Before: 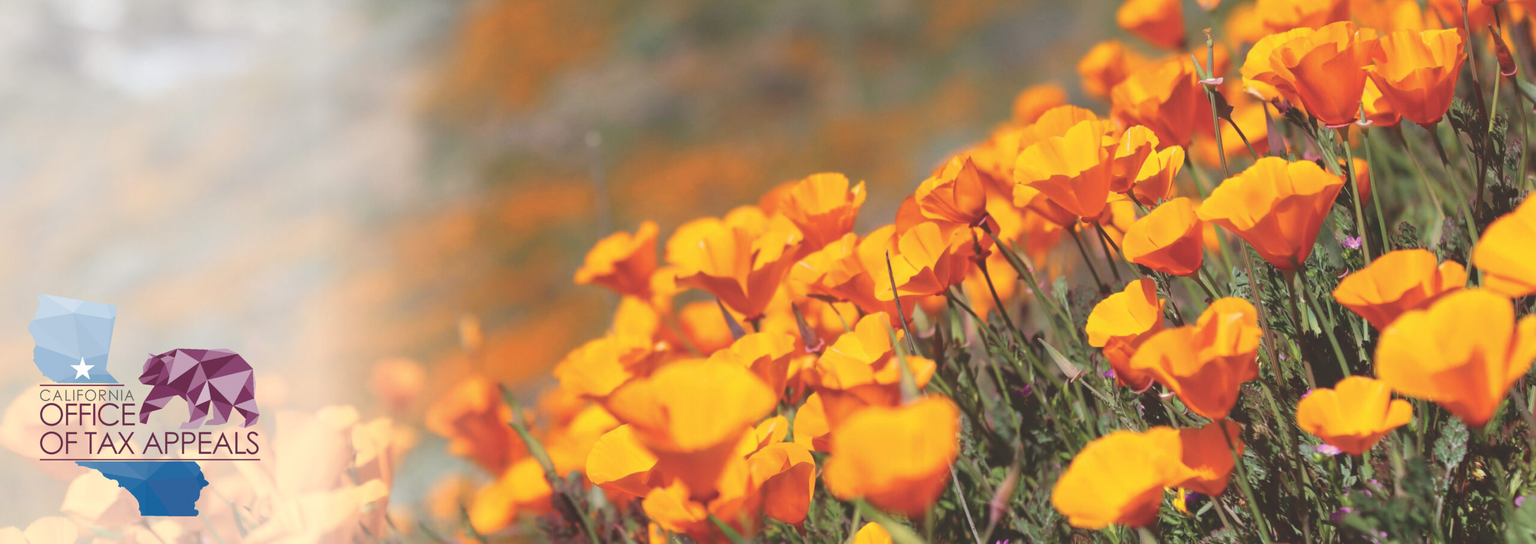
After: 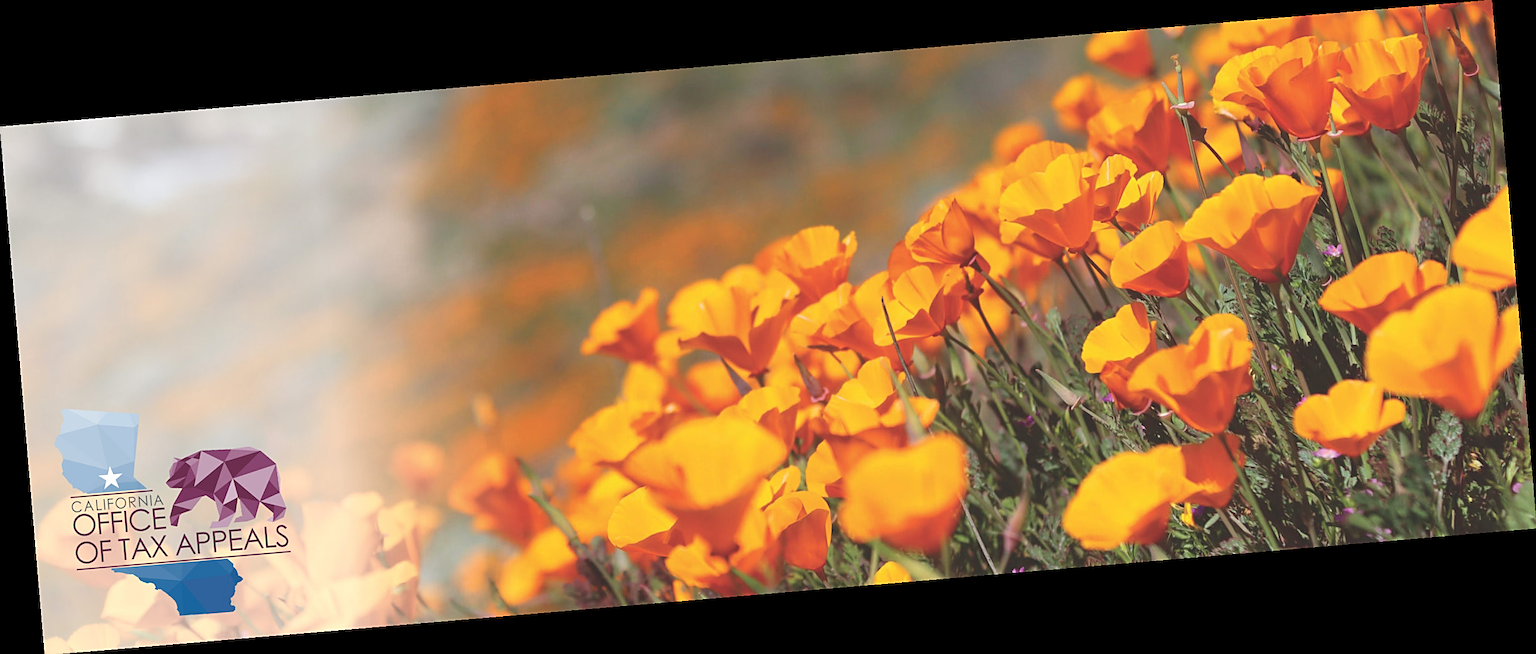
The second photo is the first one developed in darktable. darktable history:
rotate and perspective: rotation -4.86°, automatic cropping off
sharpen: on, module defaults
